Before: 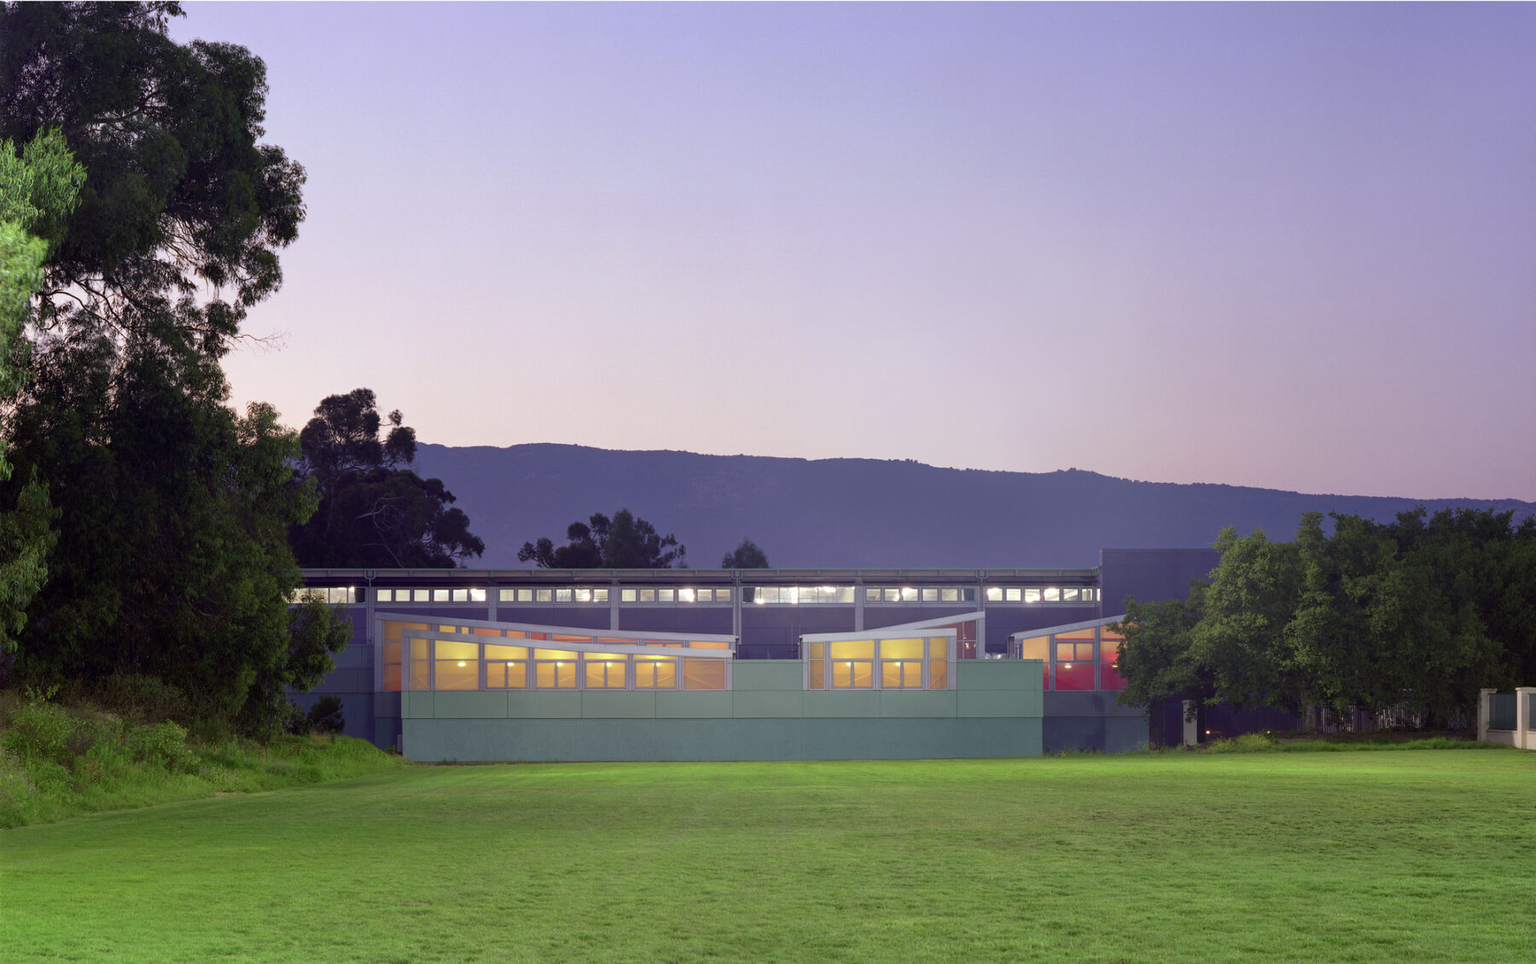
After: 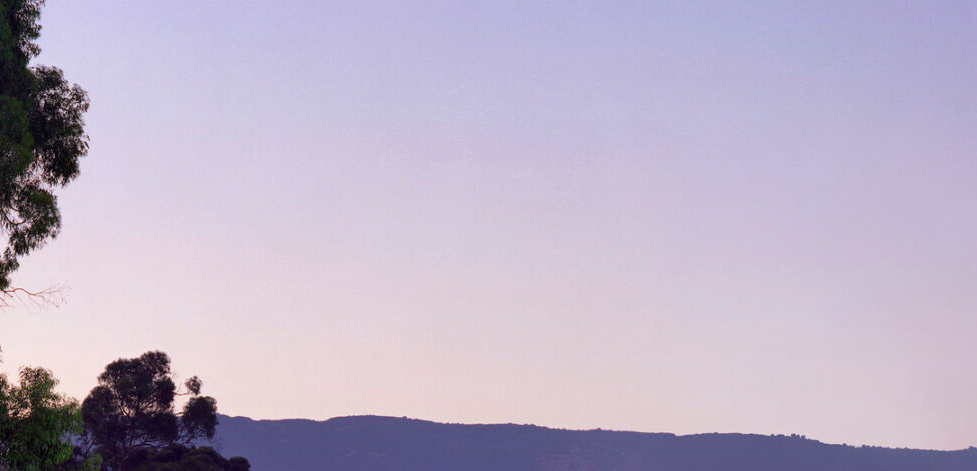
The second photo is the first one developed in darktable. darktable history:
shadows and highlights: shadows 36.21, highlights -27.56, soften with gaussian
crop: left 15.029%, top 9.205%, right 30.673%, bottom 49.106%
